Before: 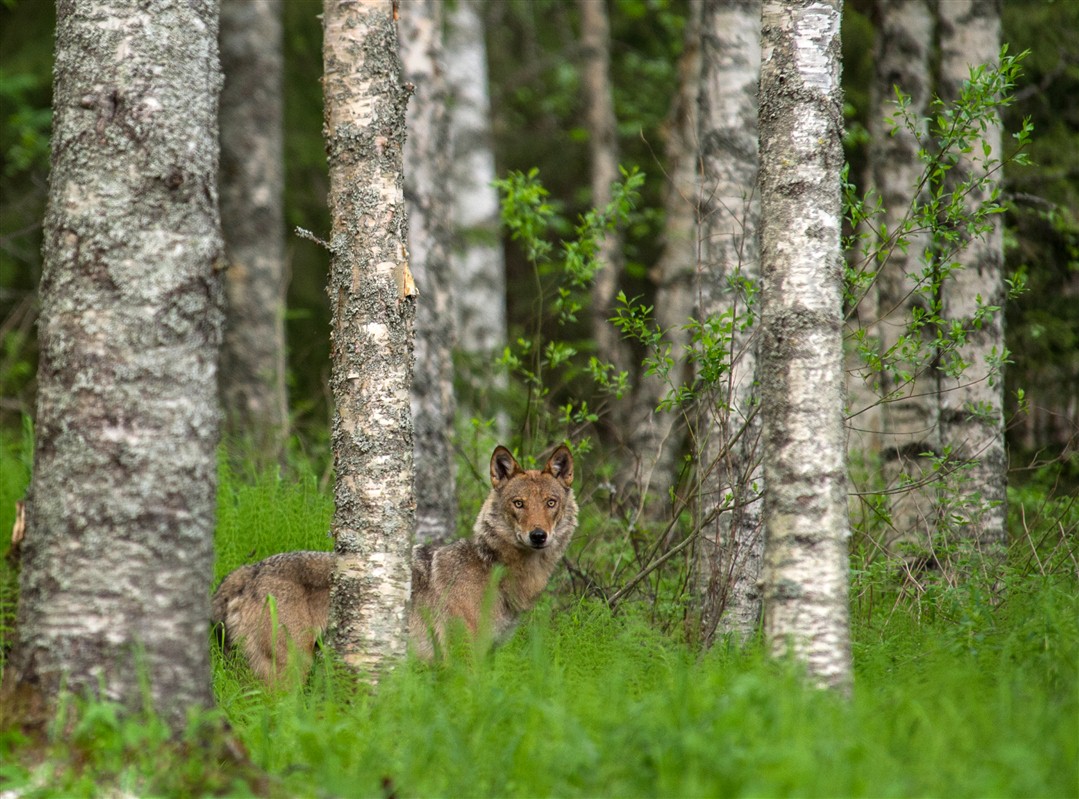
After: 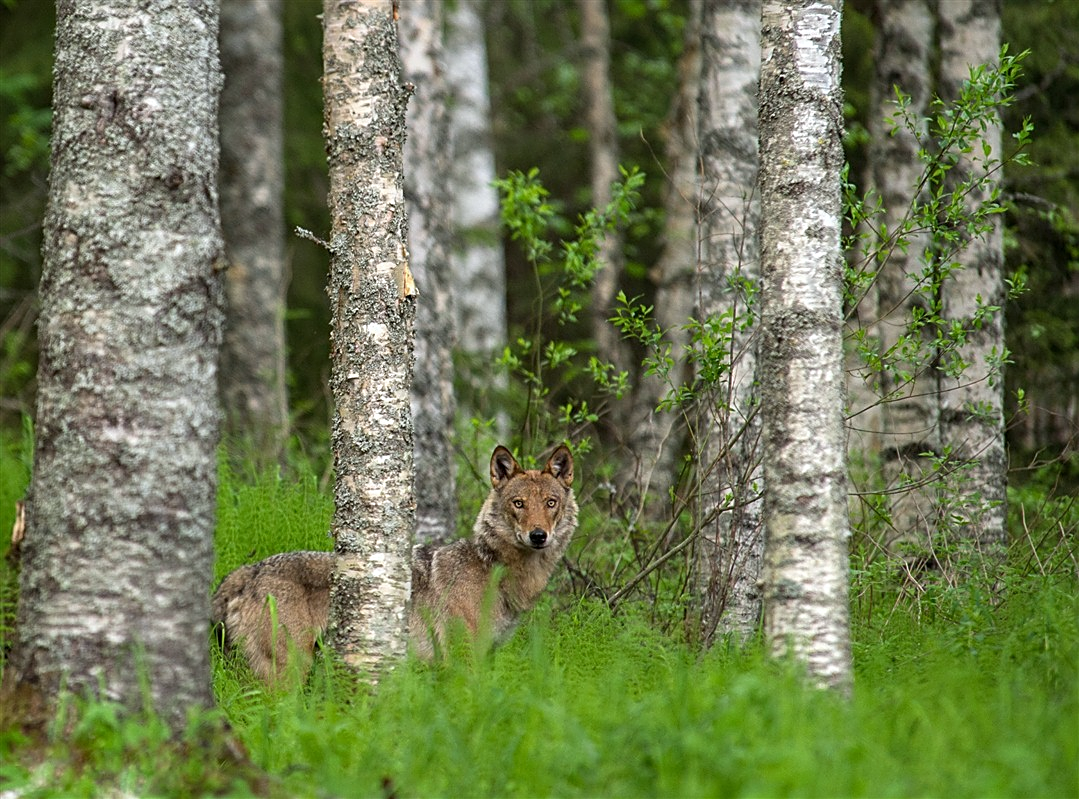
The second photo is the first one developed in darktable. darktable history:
white balance: red 0.982, blue 1.018
sharpen: on, module defaults
